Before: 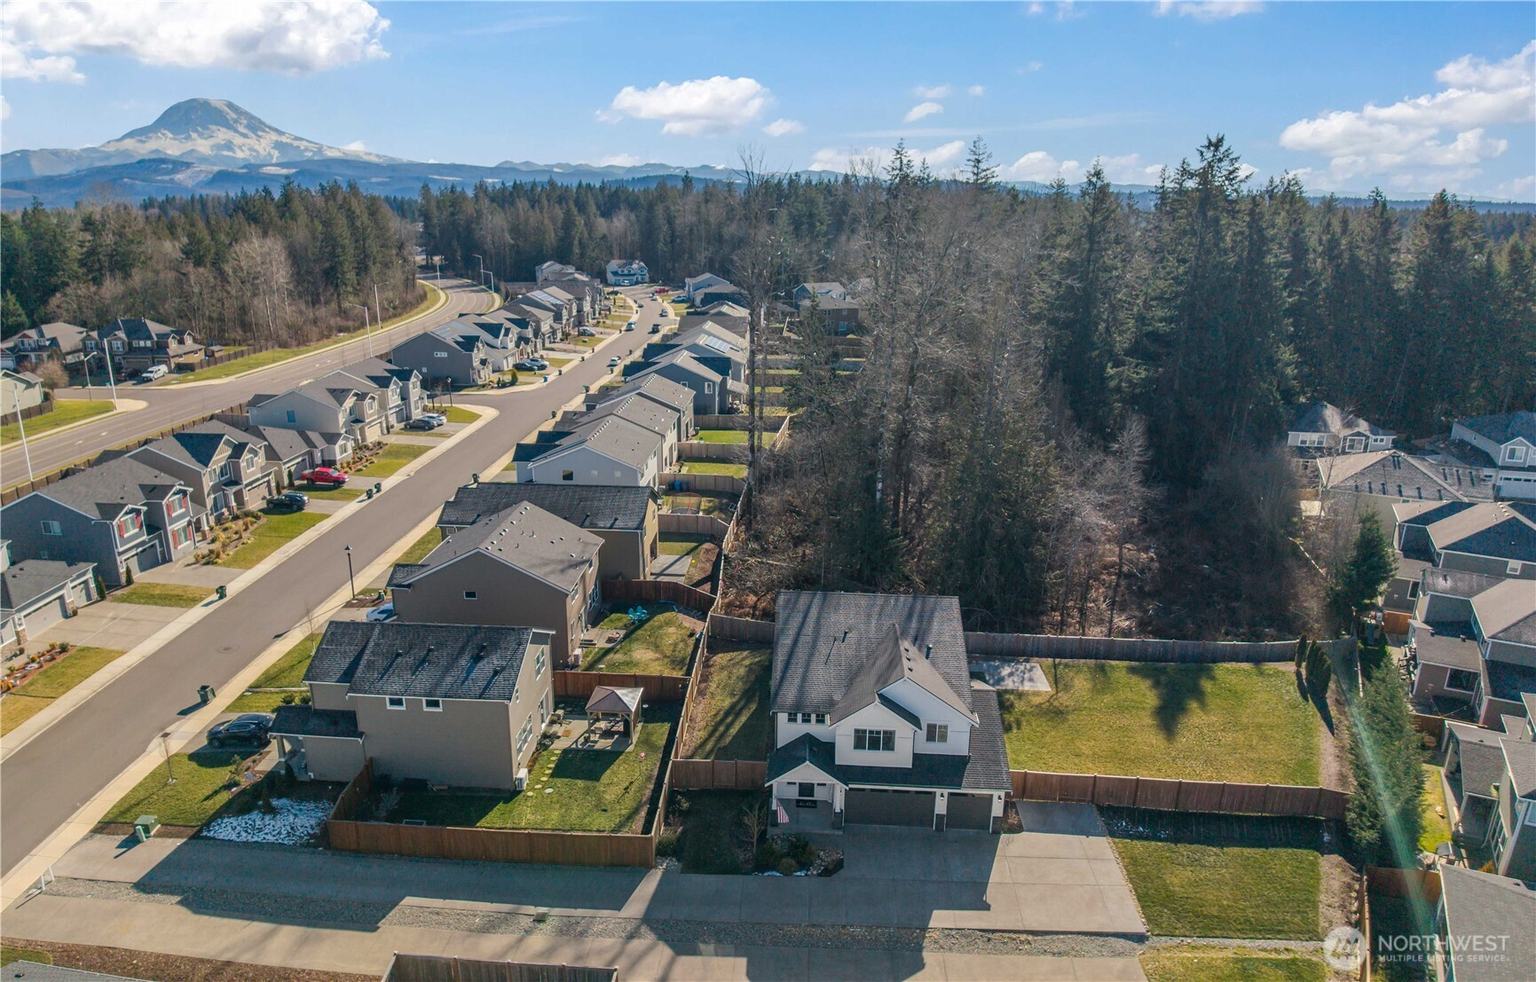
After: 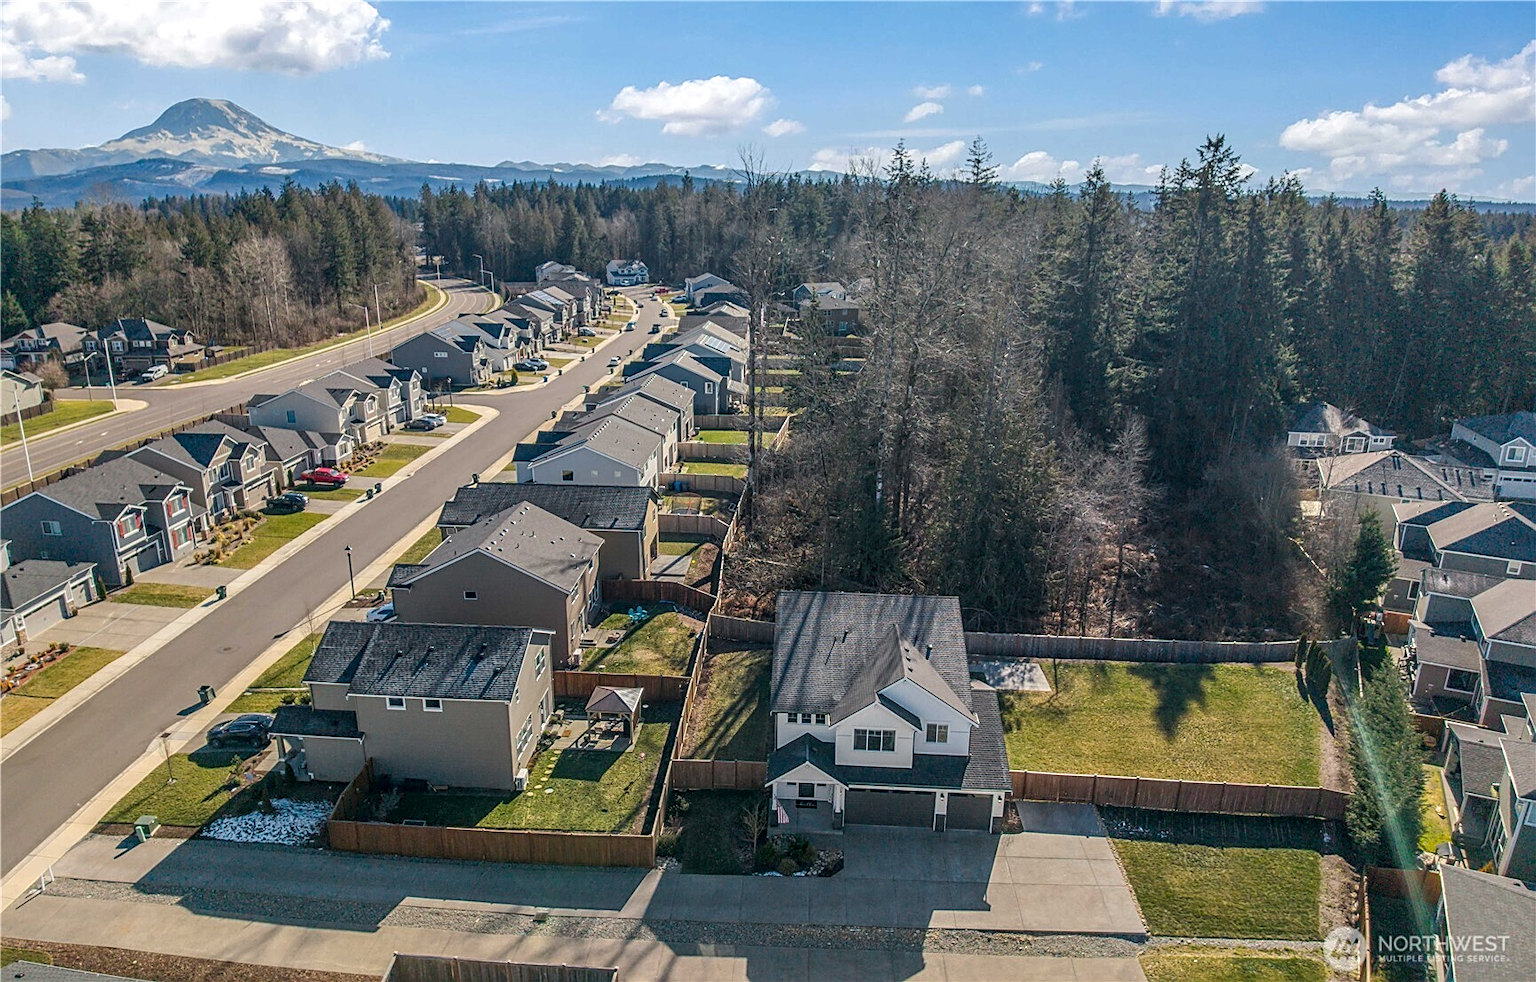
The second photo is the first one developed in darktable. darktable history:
sharpen: amount 0.495
local contrast: on, module defaults
